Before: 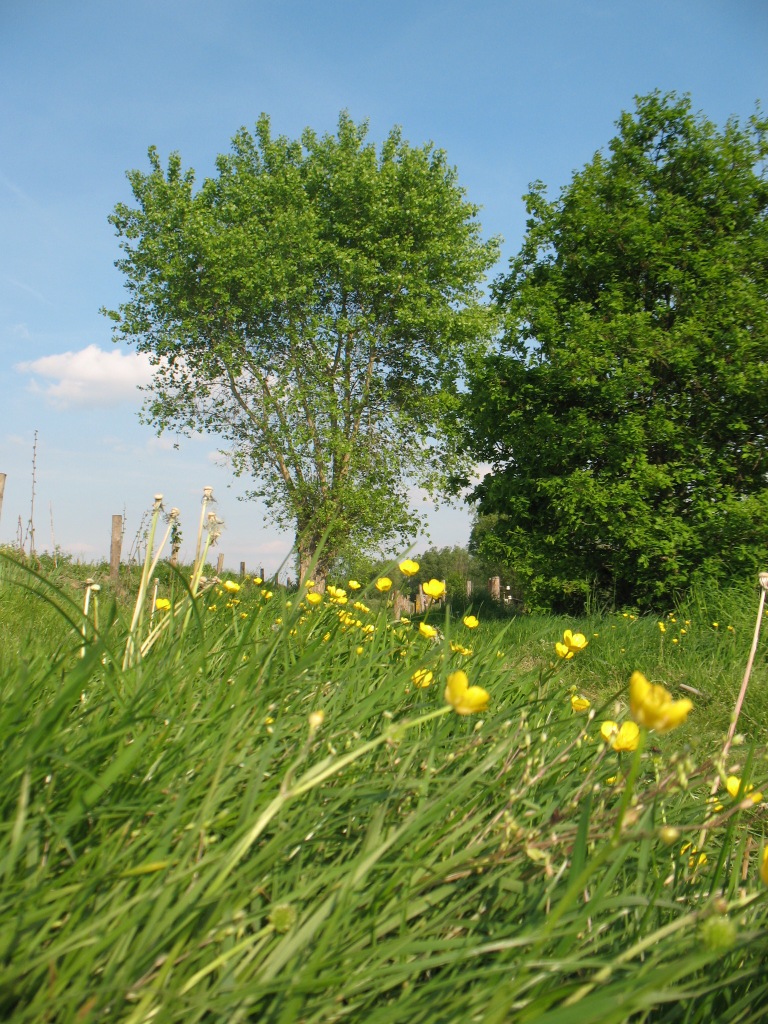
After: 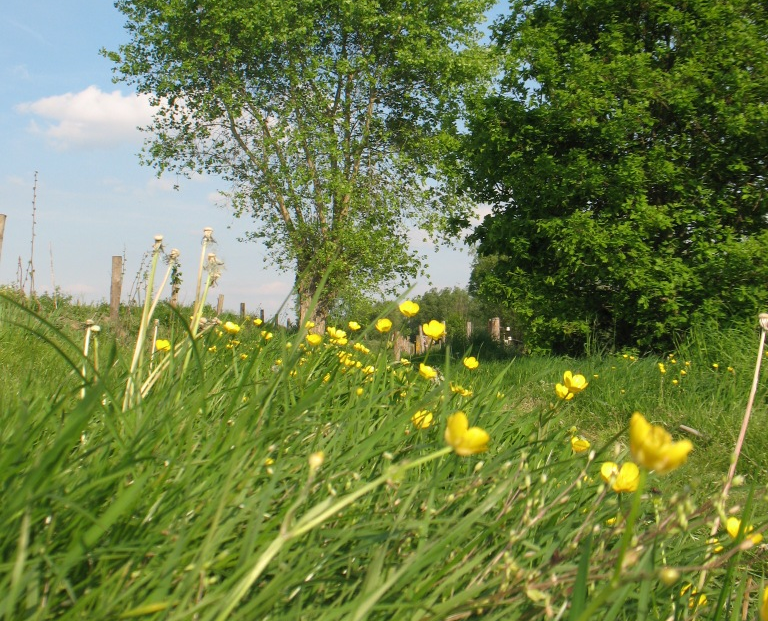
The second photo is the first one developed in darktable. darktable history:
crop and rotate: top 25.371%, bottom 13.954%
